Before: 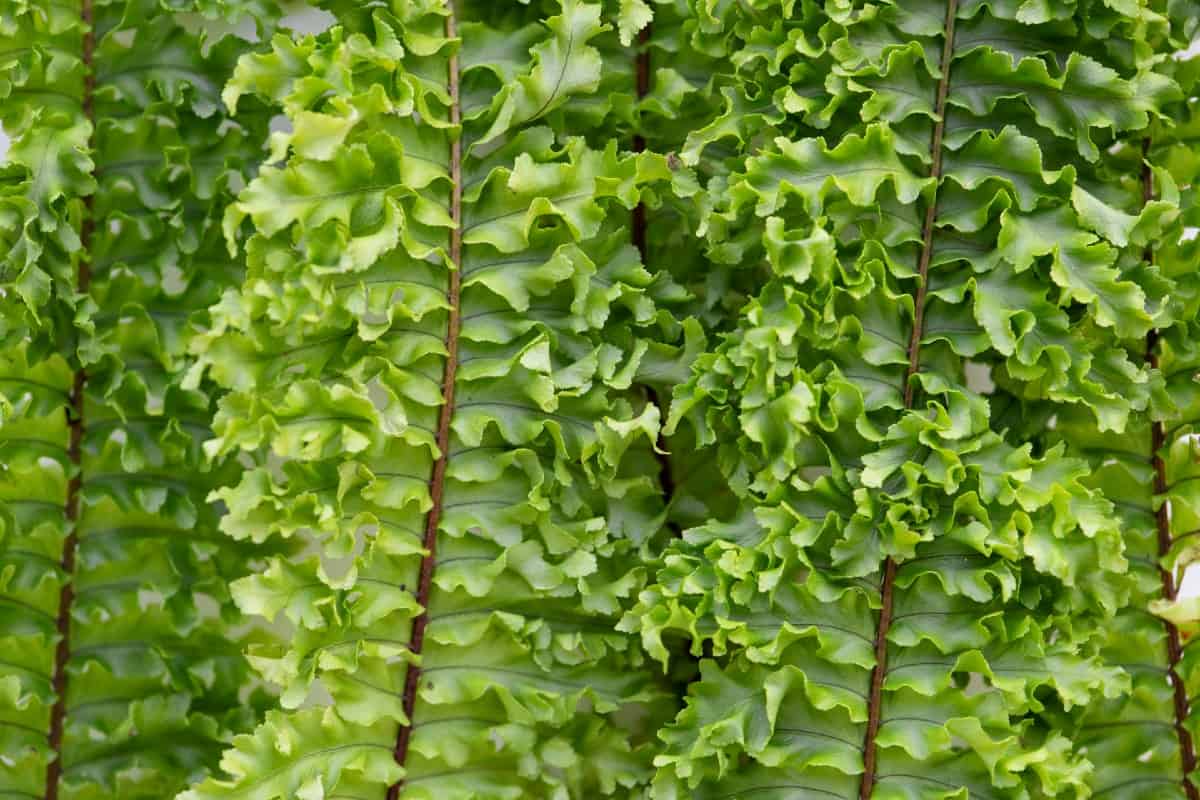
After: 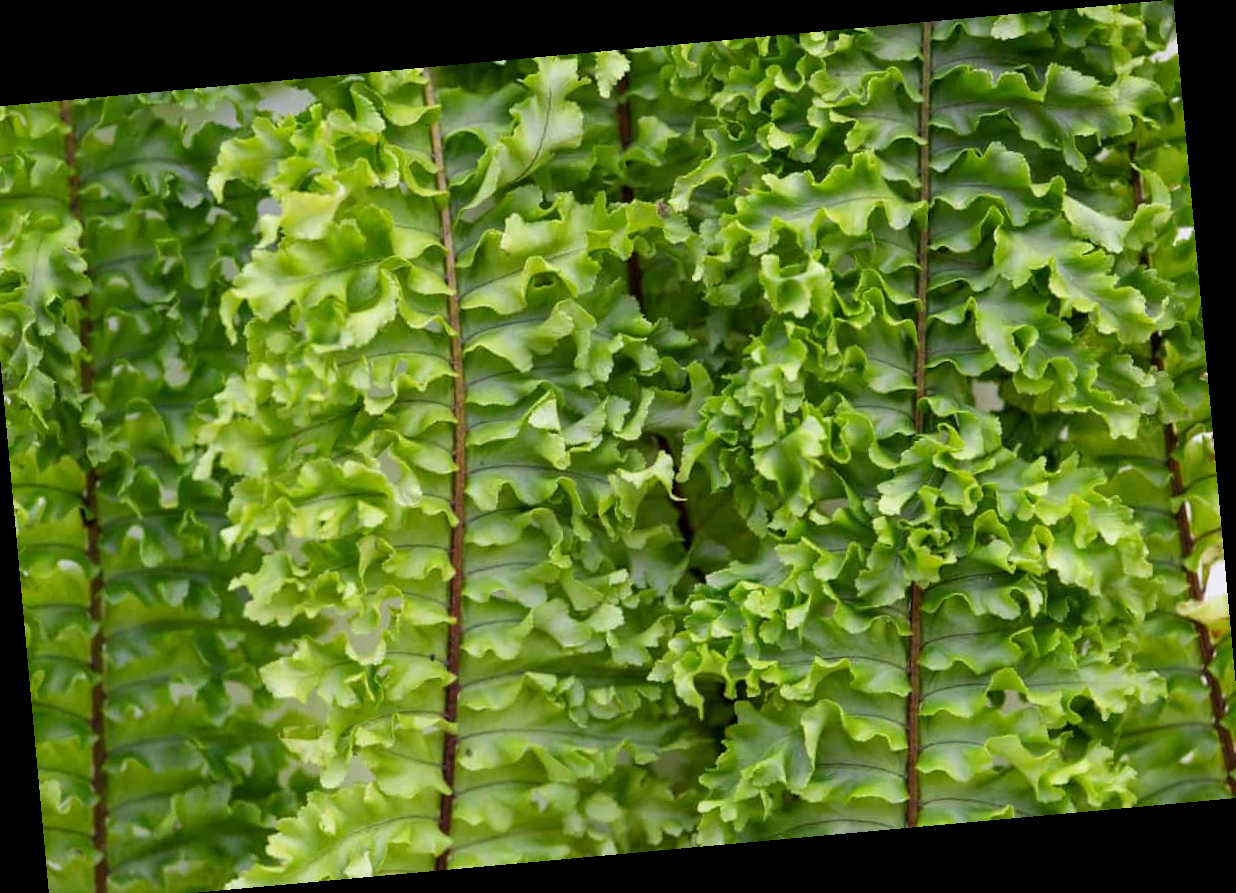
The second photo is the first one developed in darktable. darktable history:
crop and rotate: left 1.774%, right 0.633%, bottom 1.28%
rotate and perspective: rotation -5.2°, automatic cropping off
